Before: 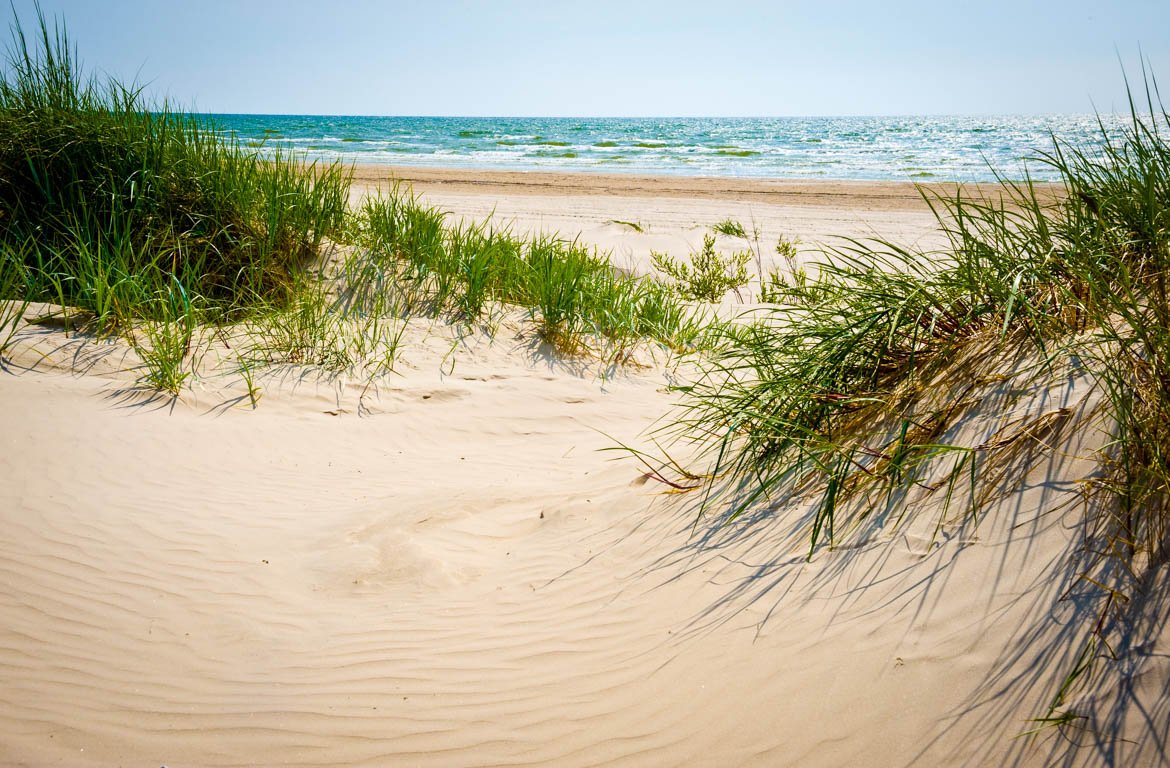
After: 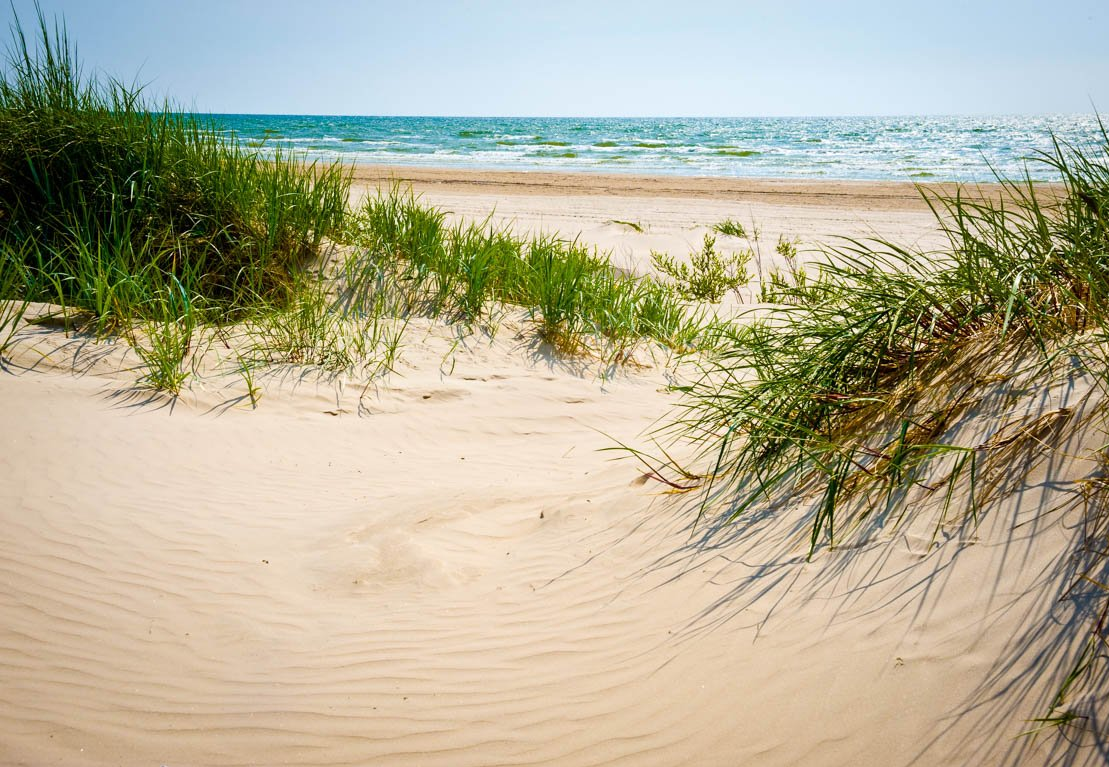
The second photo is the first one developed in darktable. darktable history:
crop and rotate: left 0%, right 5.208%
